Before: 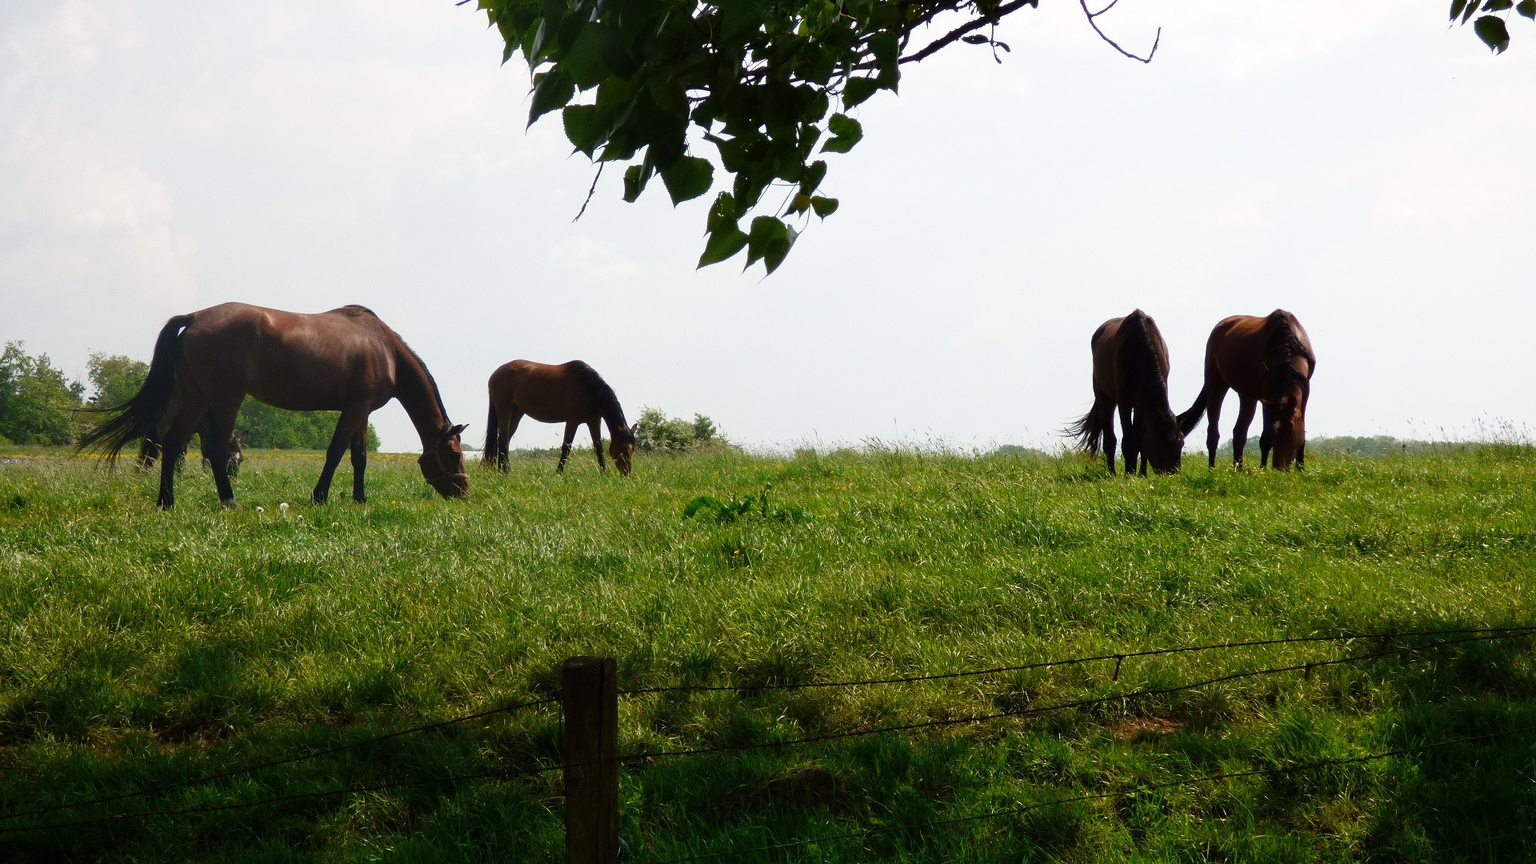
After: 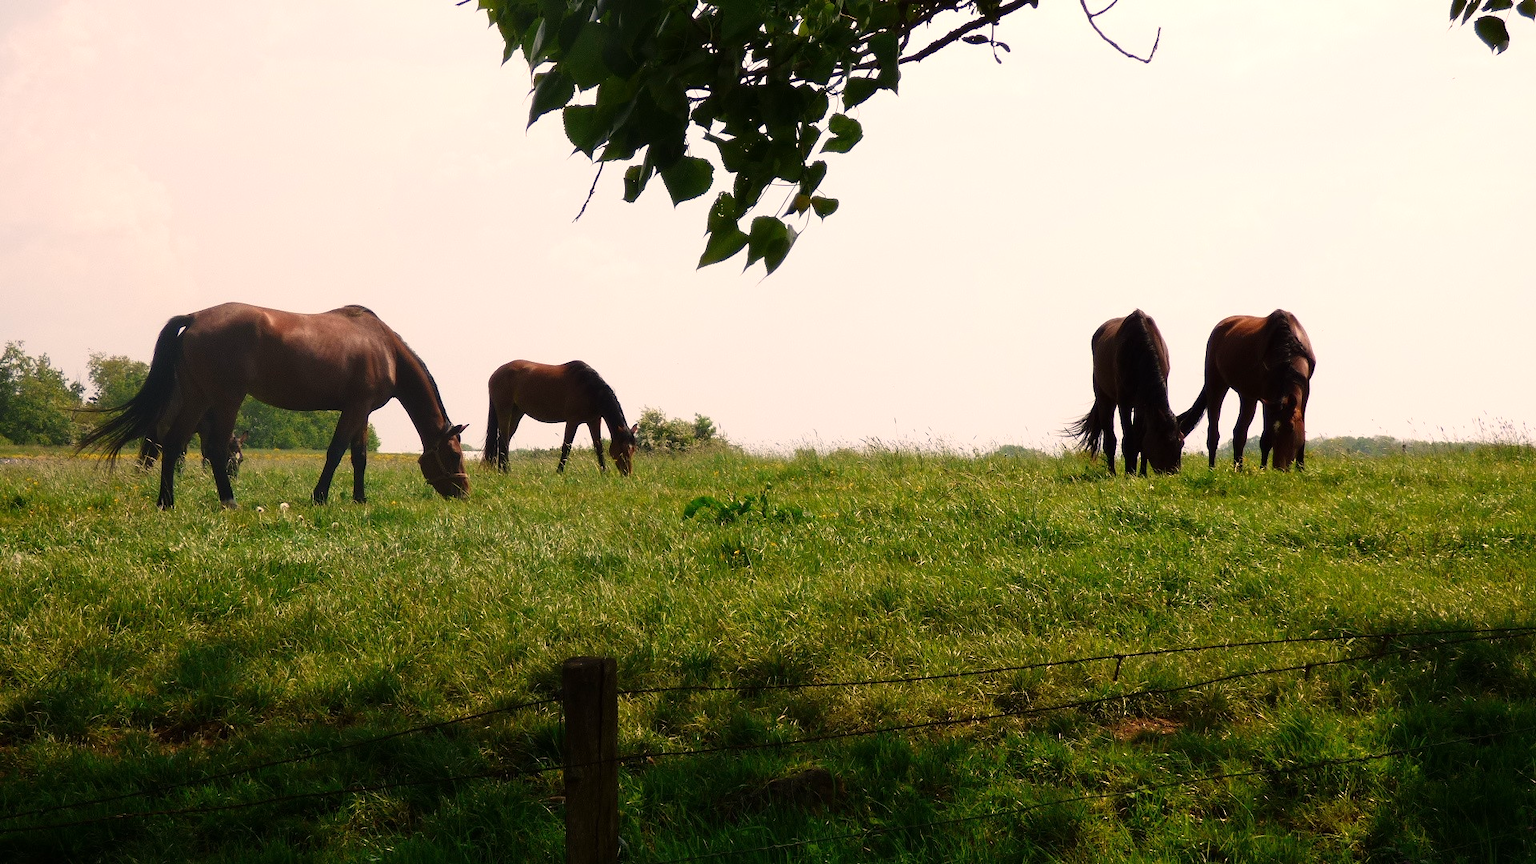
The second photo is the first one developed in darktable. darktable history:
shadows and highlights: radius 331.84, shadows 53.55, highlights -100, compress 94.63%, highlights color adjustment 73.23%, soften with gaussian
white balance: red 1.127, blue 0.943
